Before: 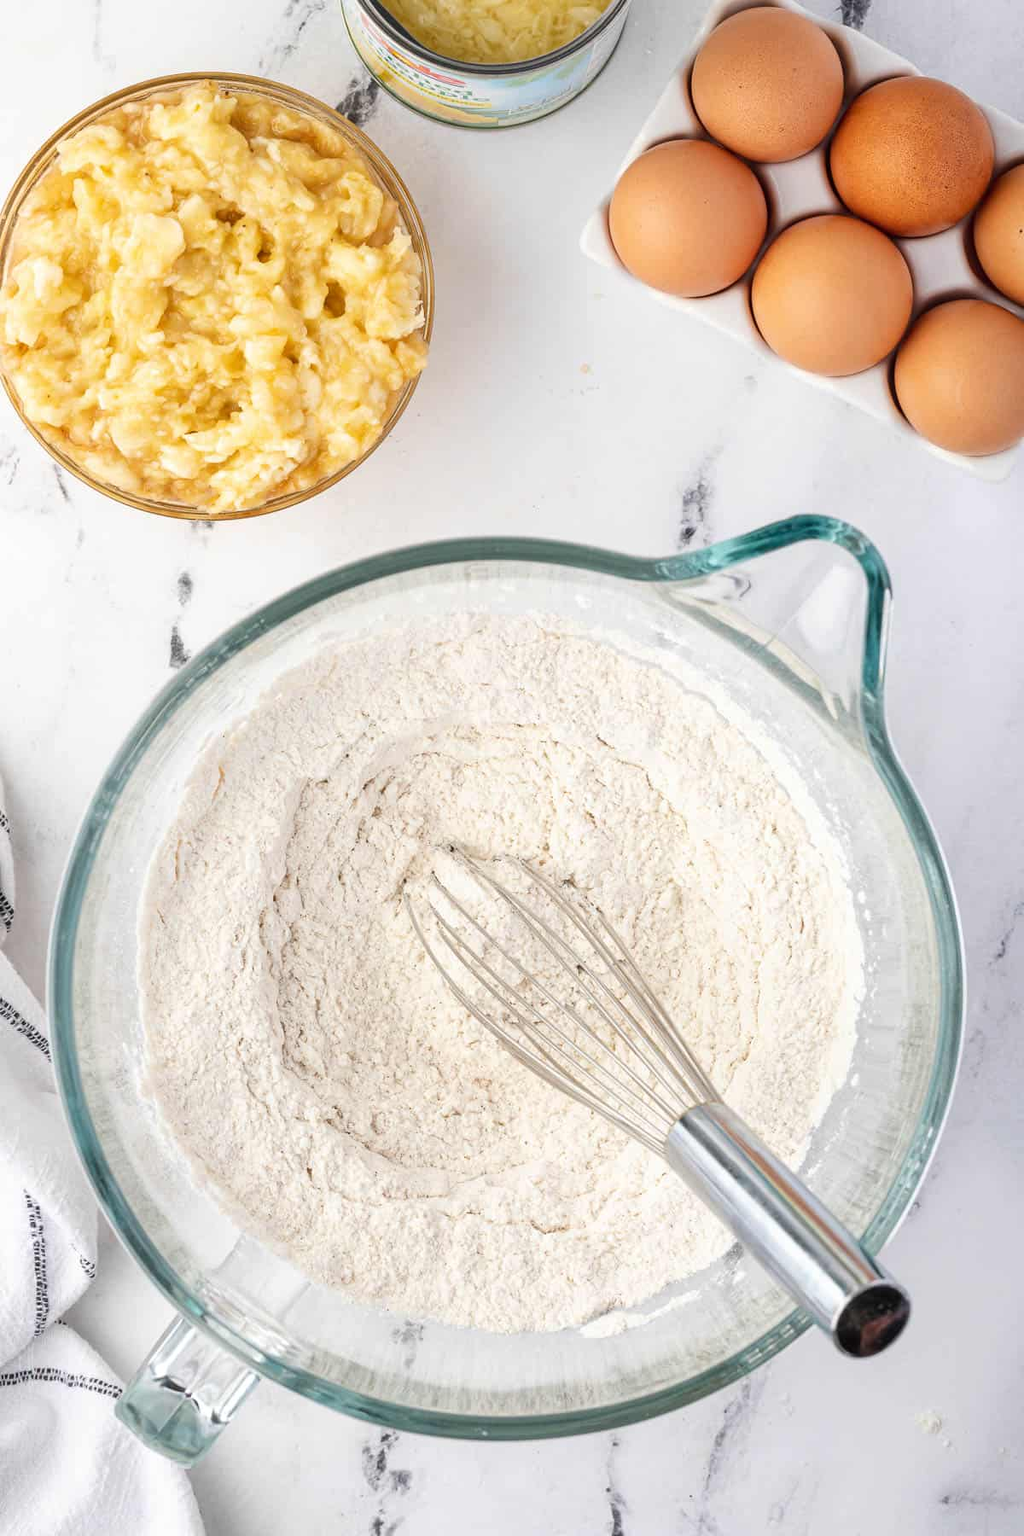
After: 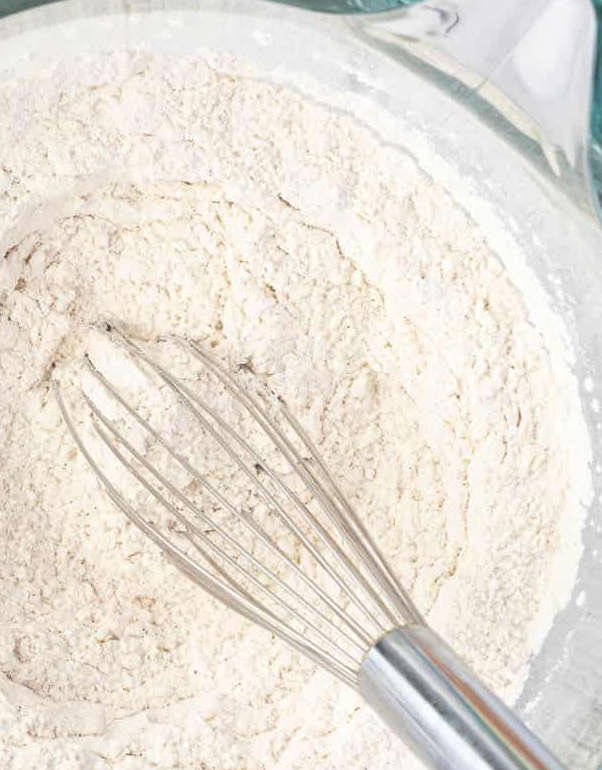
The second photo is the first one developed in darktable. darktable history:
crop: left 35.114%, top 37.093%, right 14.66%, bottom 20.078%
exposure: black level correction -0.031, compensate highlight preservation false
